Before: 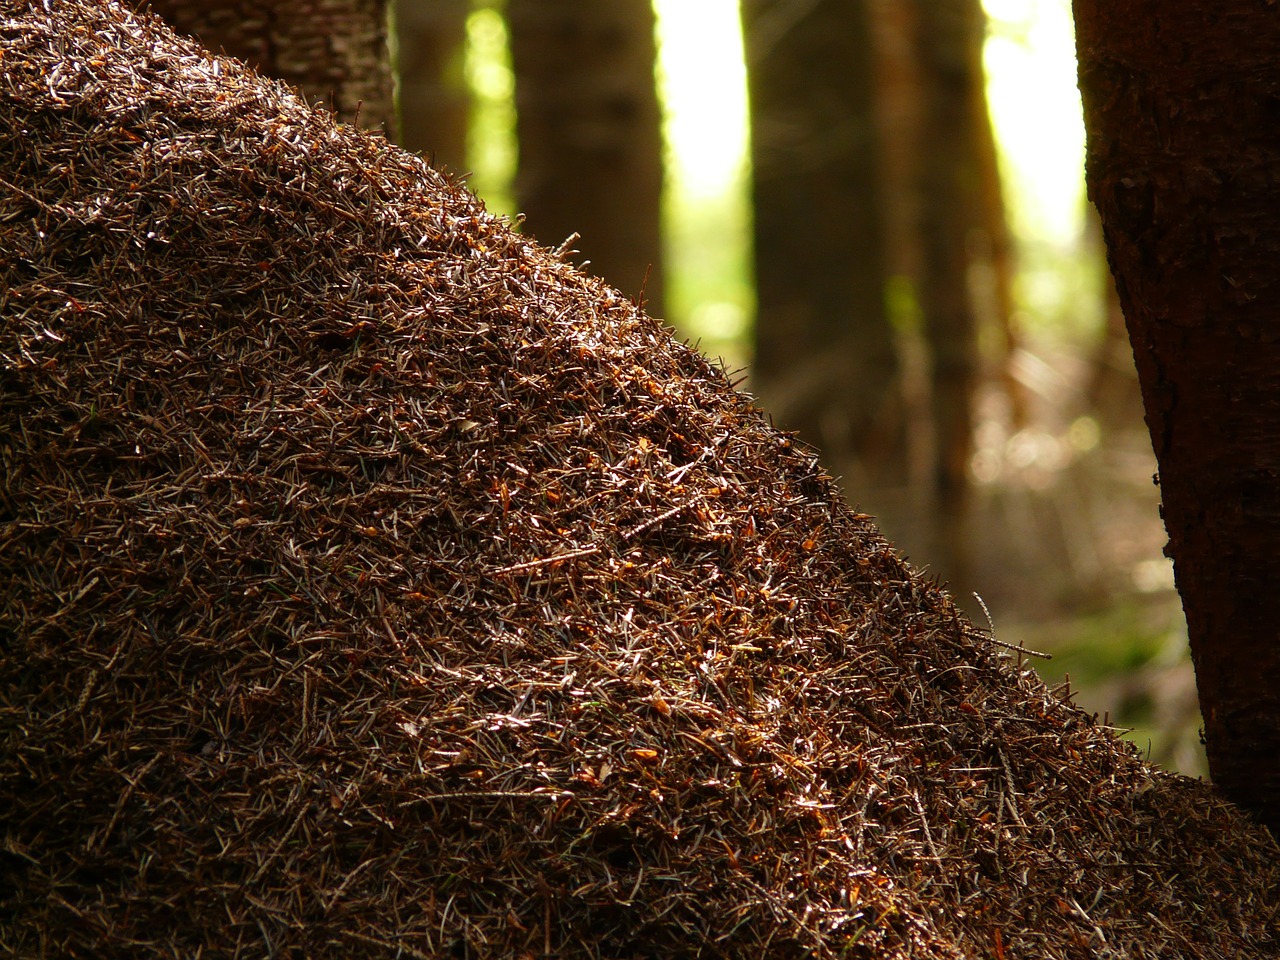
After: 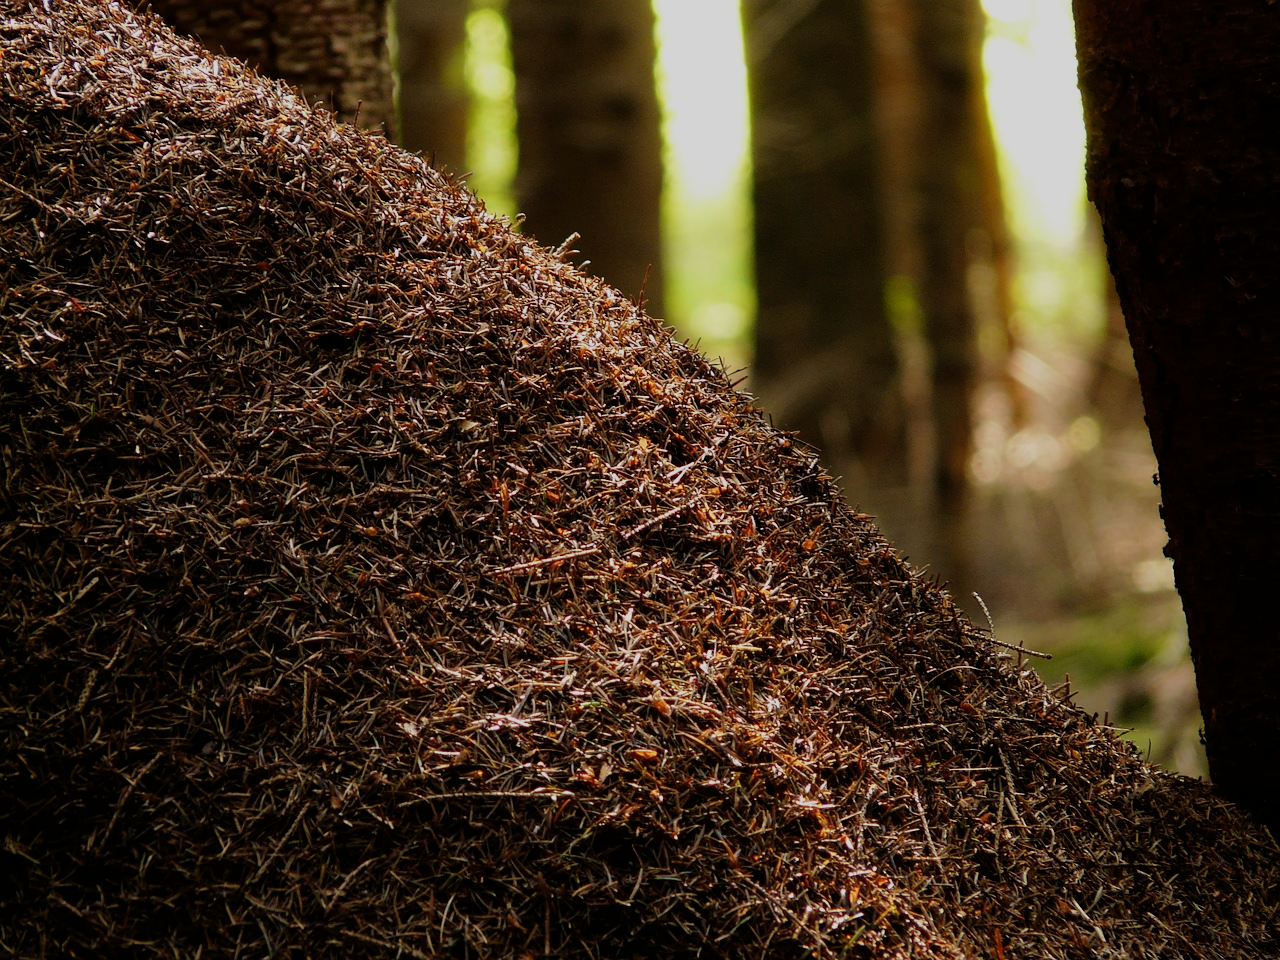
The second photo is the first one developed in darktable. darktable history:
filmic rgb: black relative exposure -7.65 EV, white relative exposure 4.56 EV, threshold 3.06 EV, hardness 3.61, enable highlight reconstruction true
